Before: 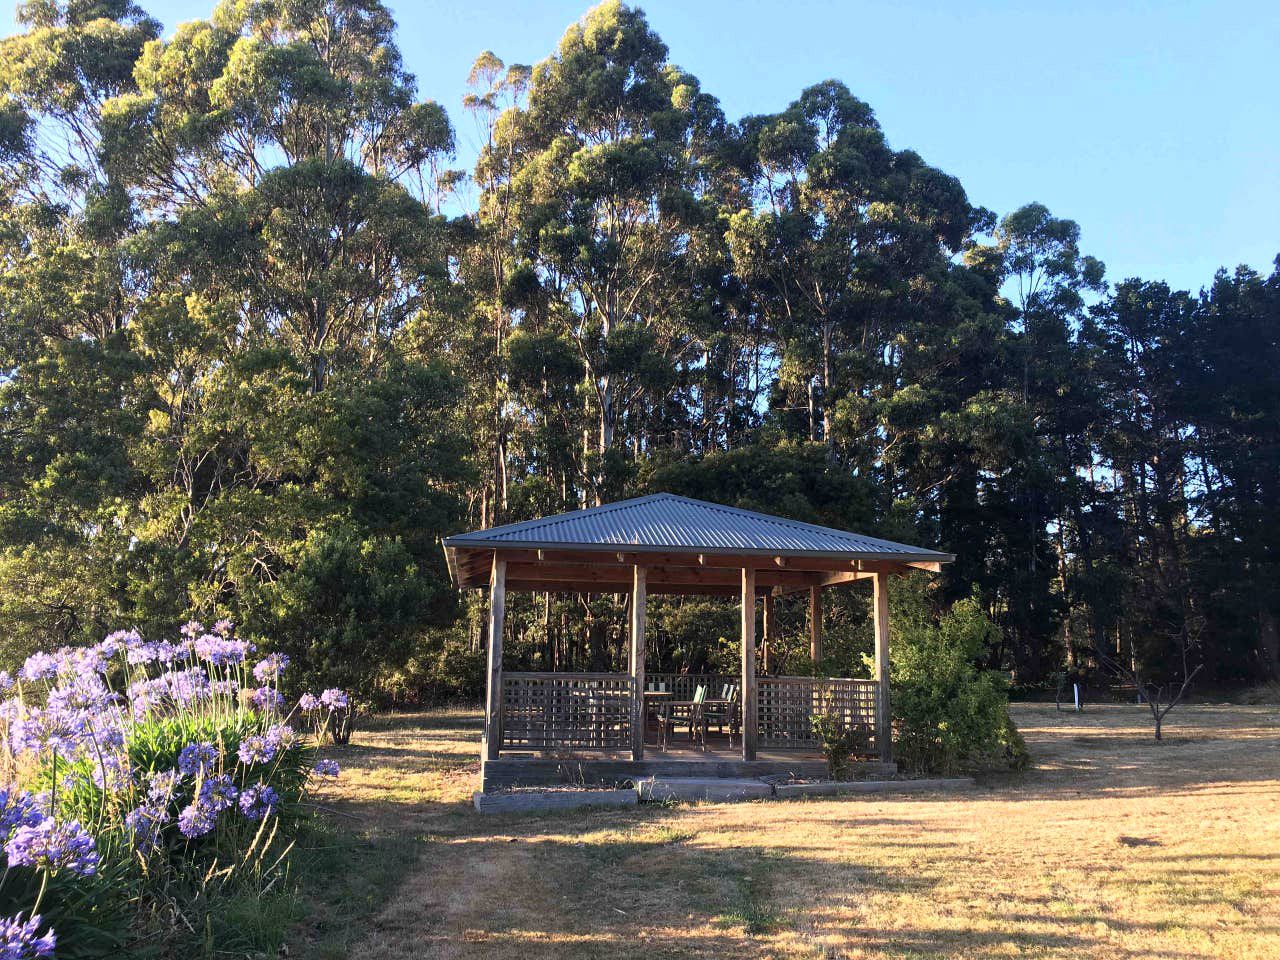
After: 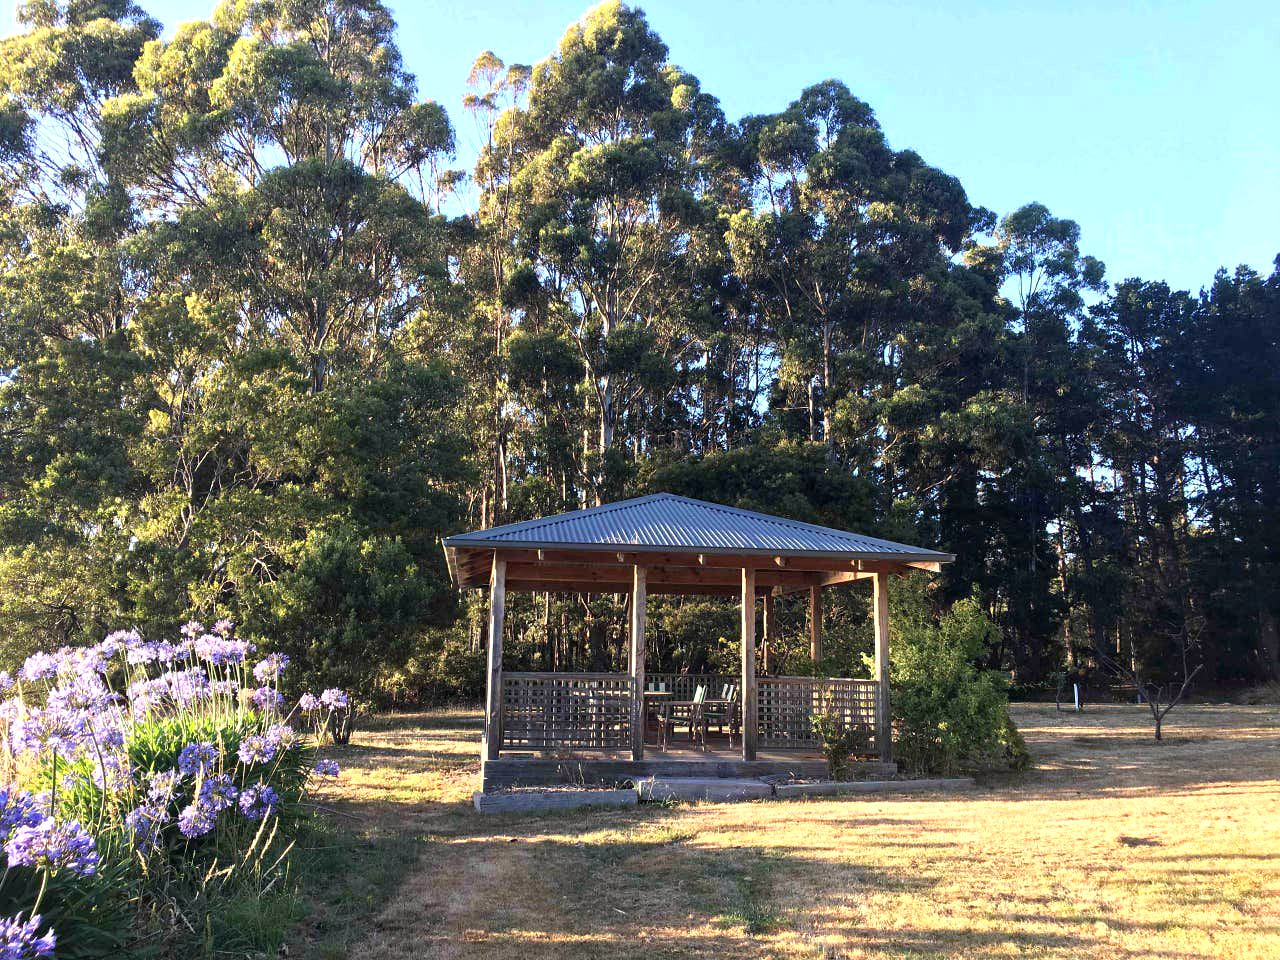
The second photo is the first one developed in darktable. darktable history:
exposure: exposure 0.374 EV, compensate highlight preservation false
haze removal: compatibility mode true, adaptive false
